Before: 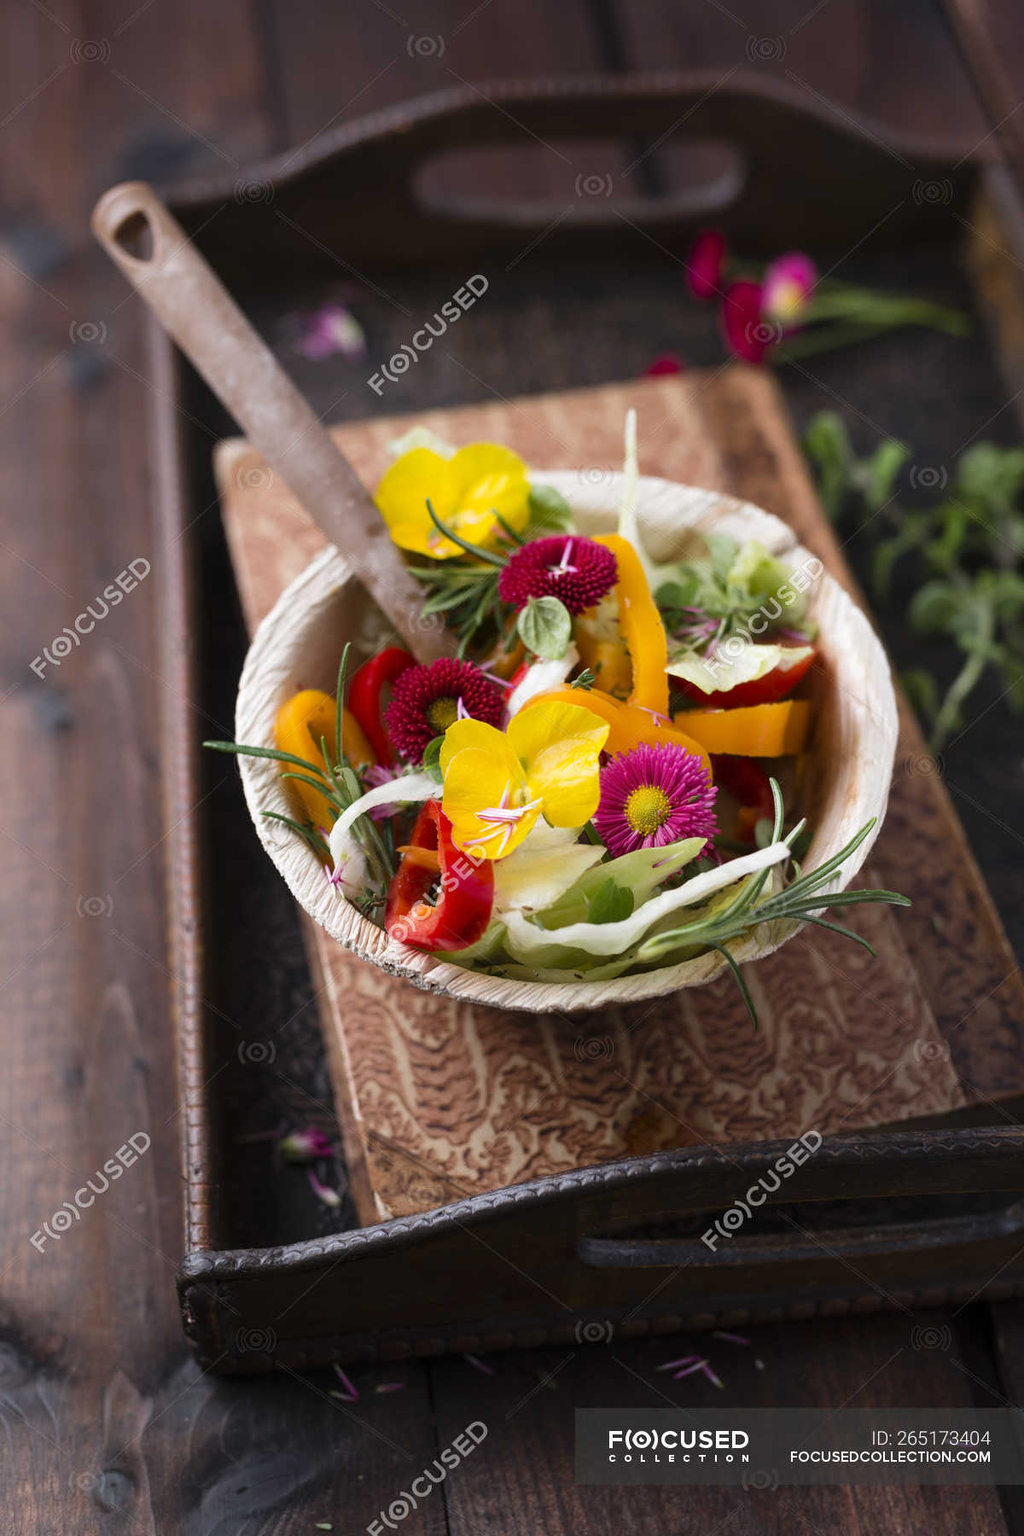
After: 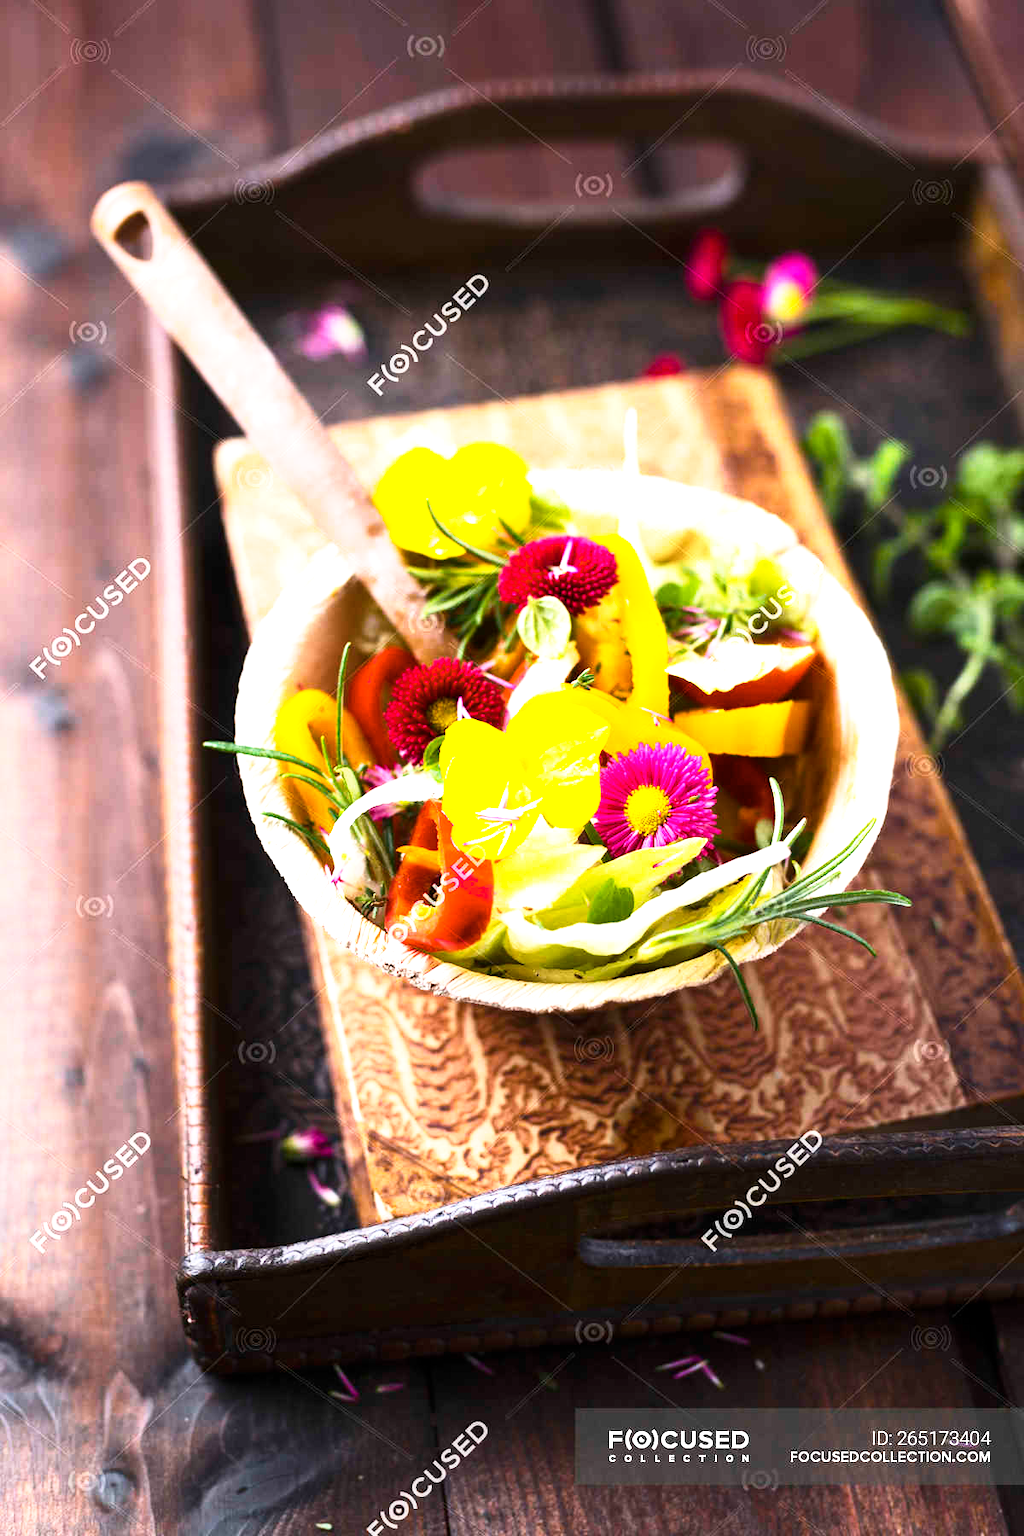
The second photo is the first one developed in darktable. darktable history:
base curve: curves: ch0 [(0, 0) (0.579, 0.807) (1, 1)], preserve colors none
color balance rgb: linear chroma grading › shadows -10%, linear chroma grading › global chroma 20%, perceptual saturation grading › global saturation 15%, perceptual brilliance grading › global brilliance 30%, perceptual brilliance grading › highlights 12%, perceptual brilliance grading › mid-tones 24%, global vibrance 20%
contrast brightness saturation: contrast 0.11, saturation -0.17
